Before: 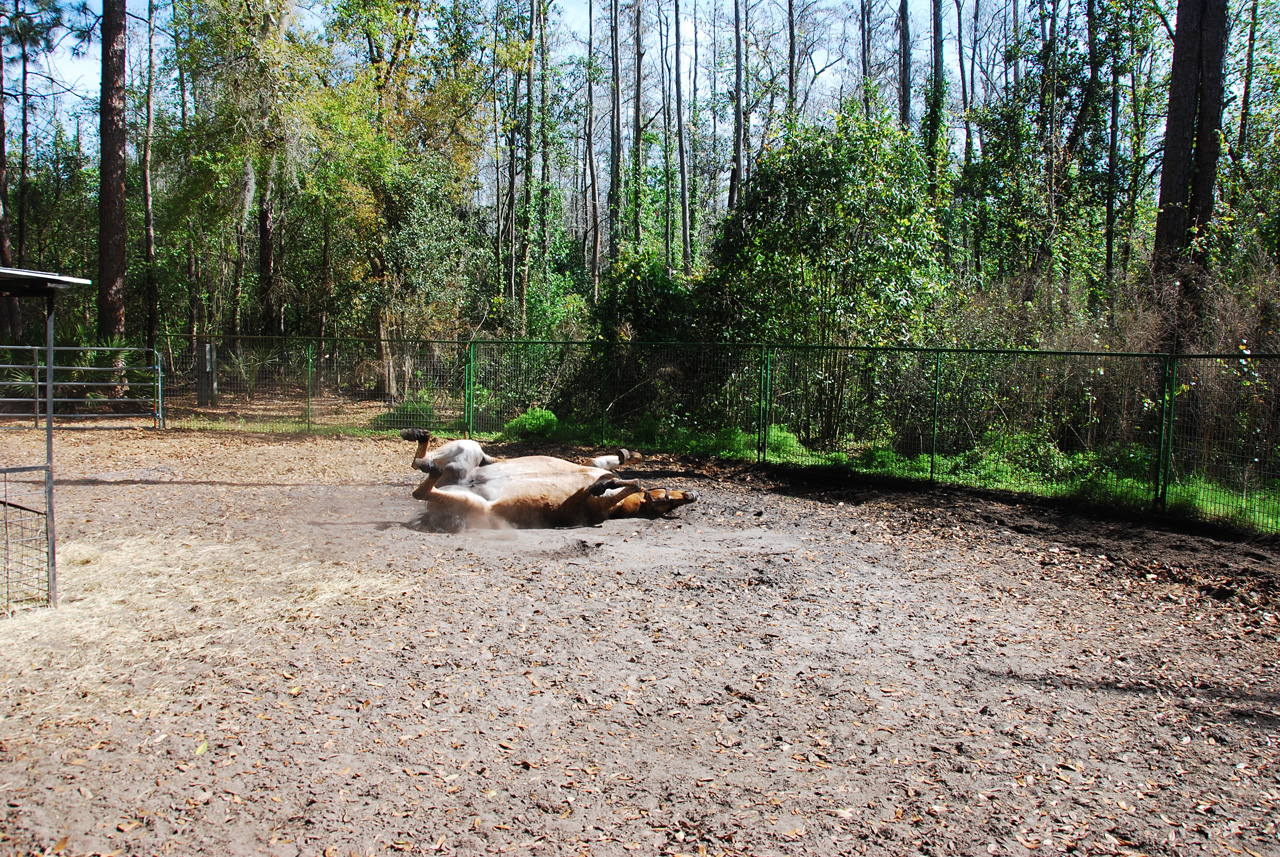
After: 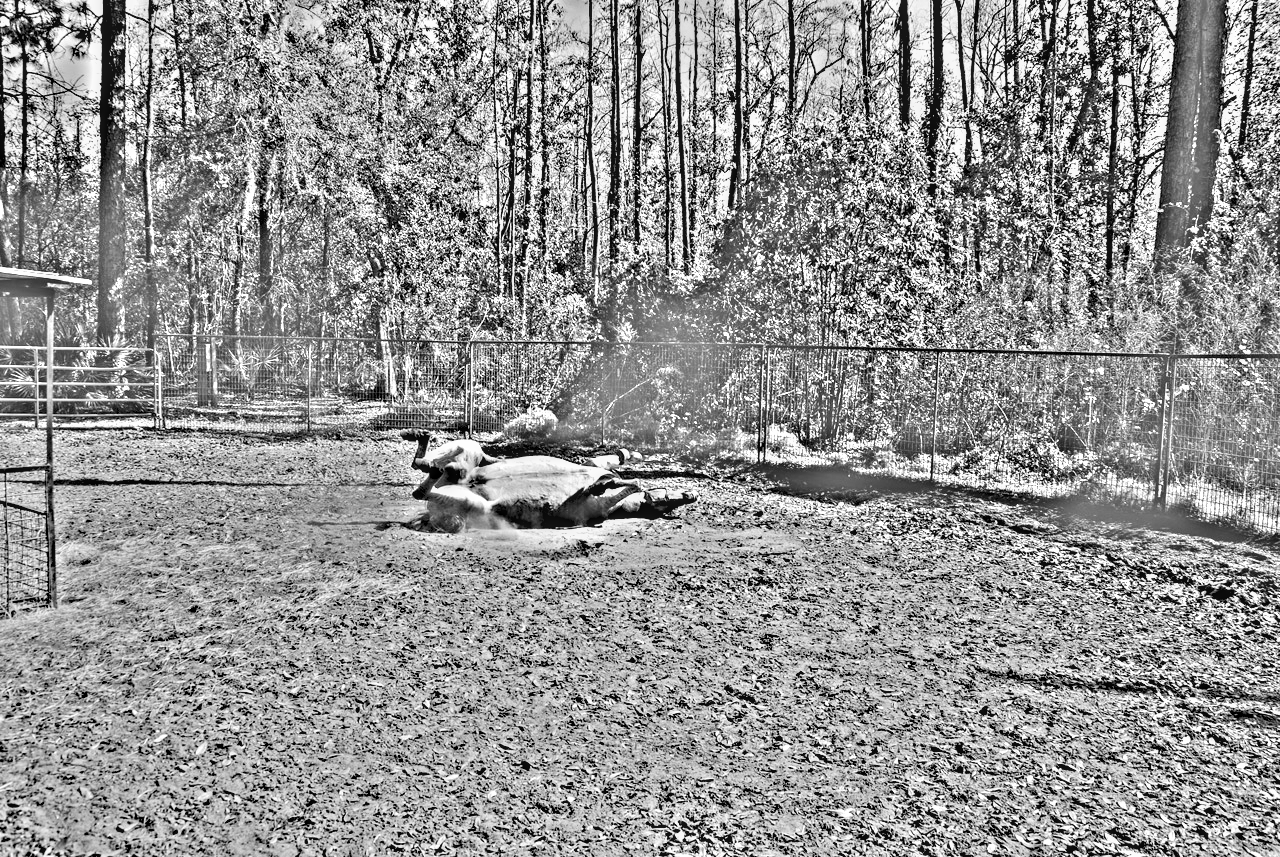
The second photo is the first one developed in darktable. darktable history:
shadows and highlights: highlights 70.7, soften with gaussian
local contrast: detail 130%
contrast brightness saturation: contrast 0.14, brightness 0.21
highpass: on, module defaults
